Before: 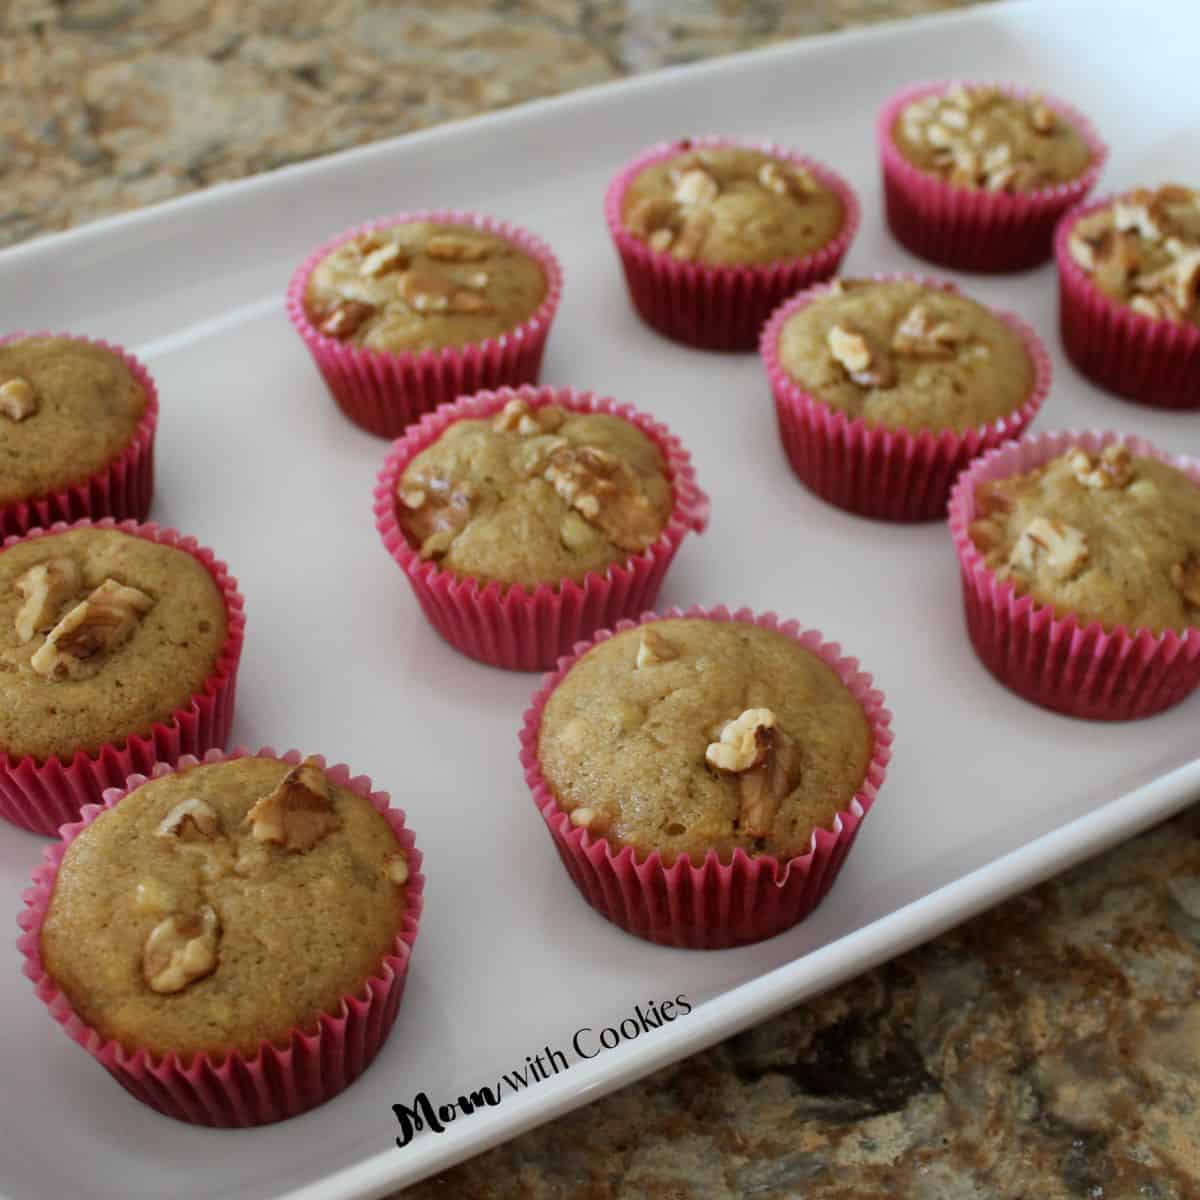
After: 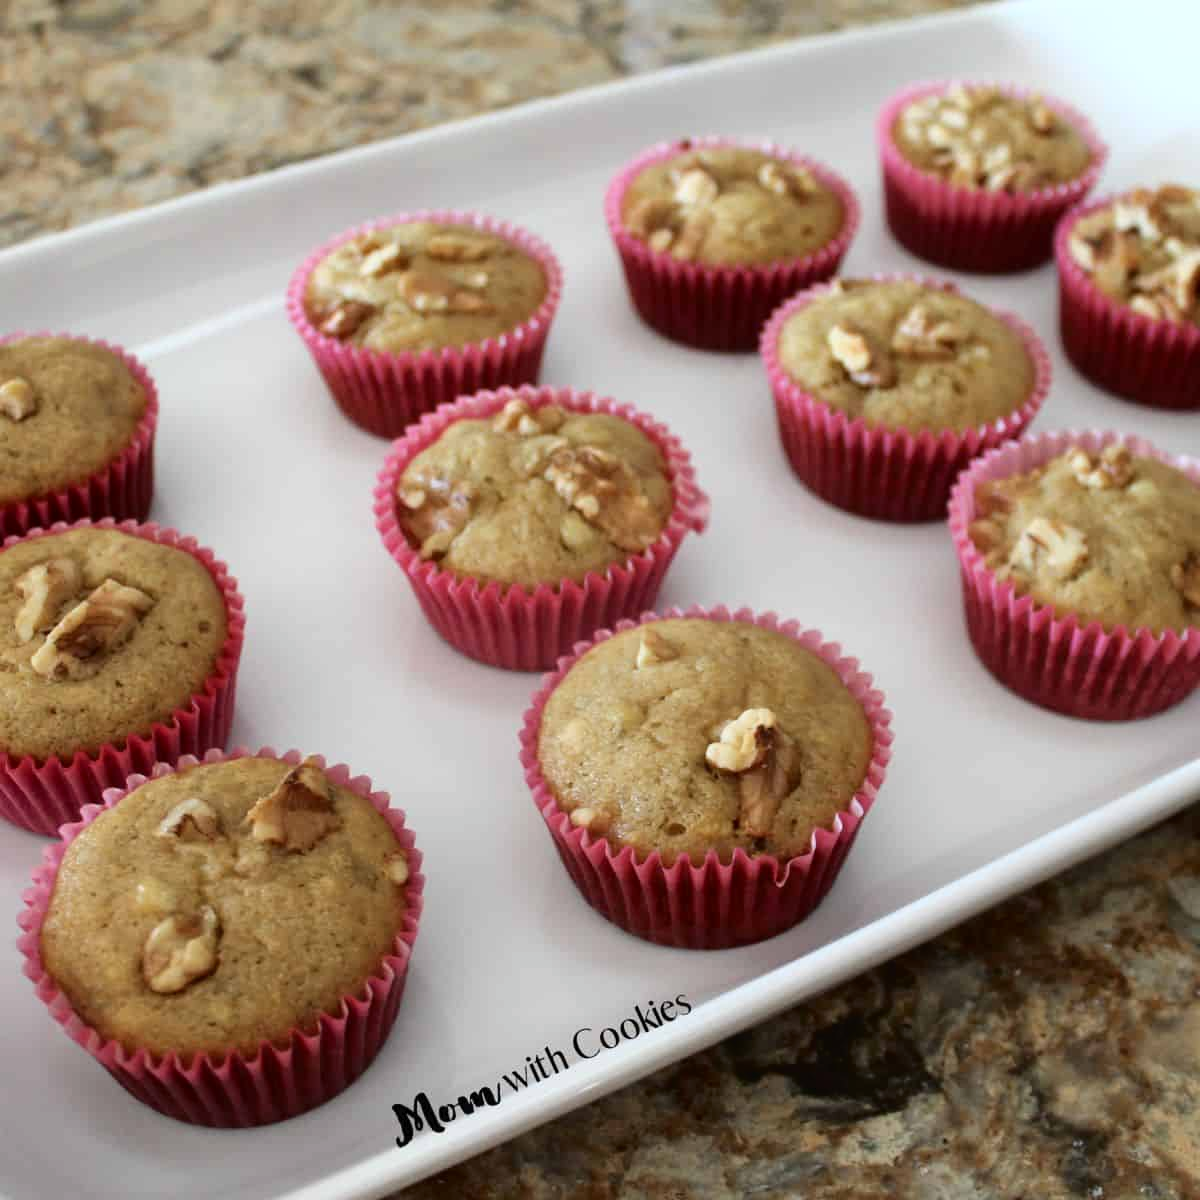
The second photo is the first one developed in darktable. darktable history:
tone curve: curves: ch0 [(0, 0) (0.003, 0.025) (0.011, 0.025) (0.025, 0.029) (0.044, 0.035) (0.069, 0.053) (0.1, 0.083) (0.136, 0.118) (0.177, 0.163) (0.224, 0.22) (0.277, 0.295) (0.335, 0.371) (0.399, 0.444) (0.468, 0.524) (0.543, 0.618) (0.623, 0.702) (0.709, 0.79) (0.801, 0.89) (0.898, 0.973) (1, 1)], color space Lab, independent channels, preserve colors none
